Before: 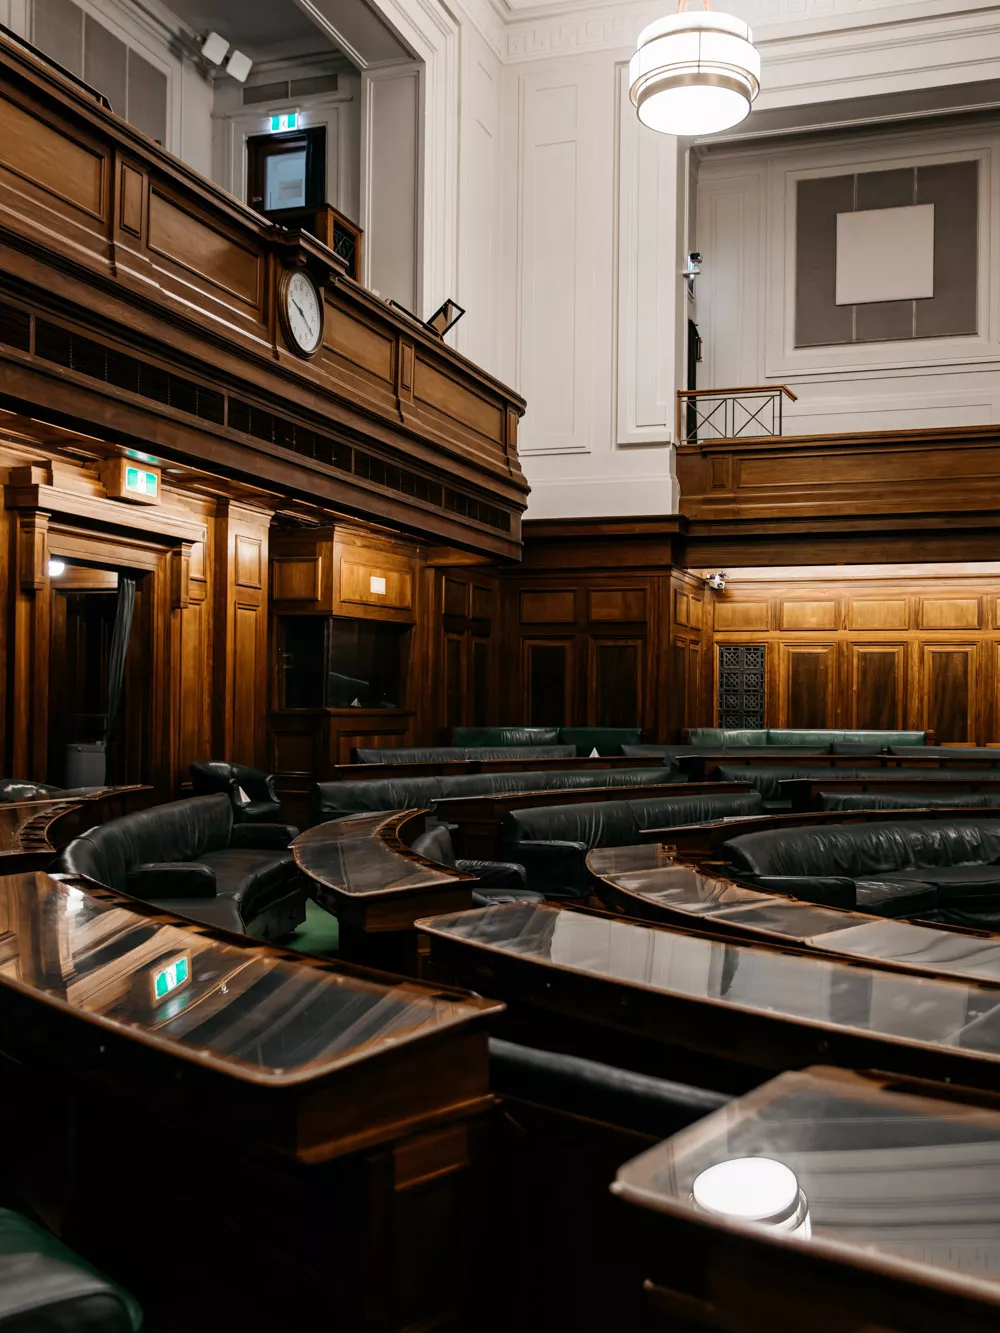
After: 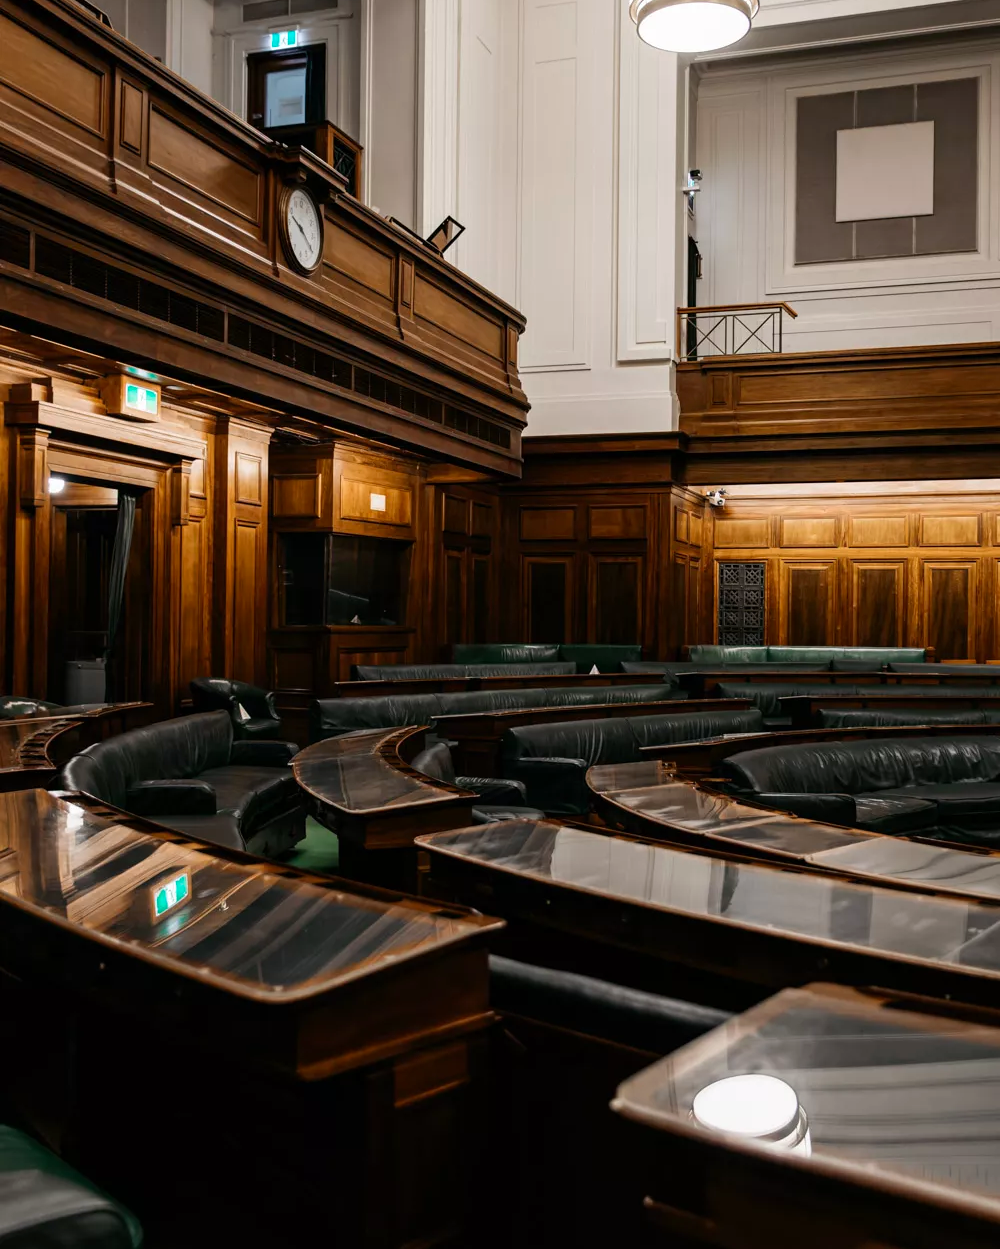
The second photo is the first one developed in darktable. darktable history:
rotate and perspective: automatic cropping off
contrast brightness saturation: contrast 0.04, saturation 0.07
crop and rotate: top 6.25%
